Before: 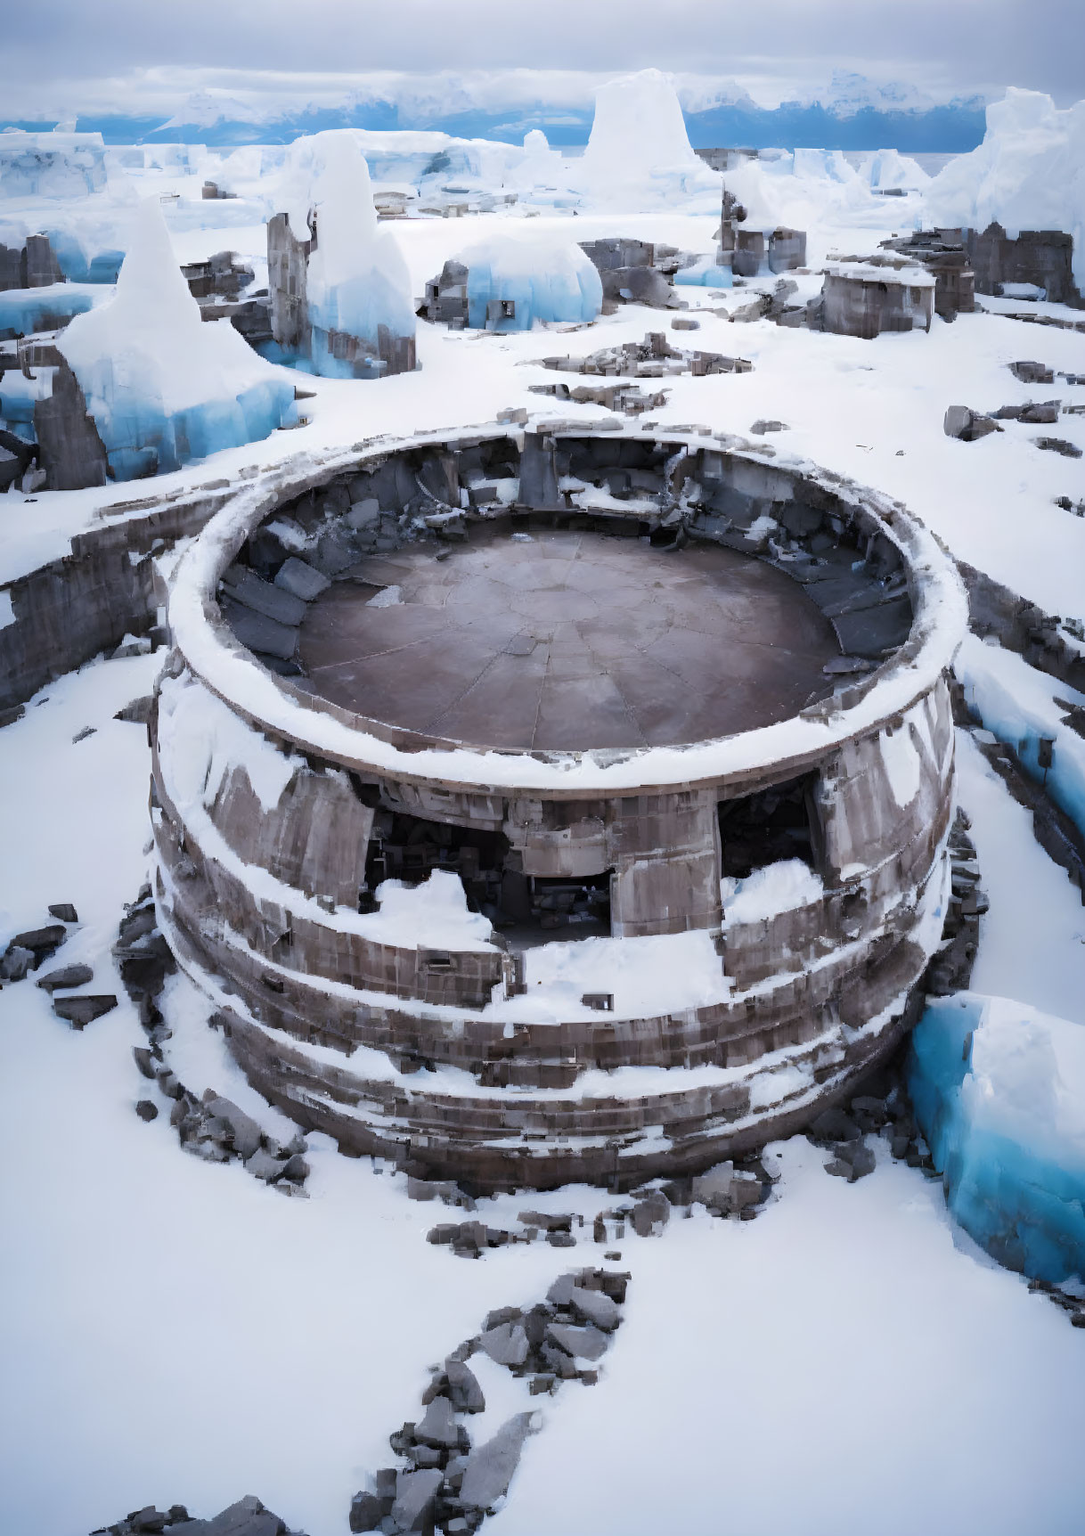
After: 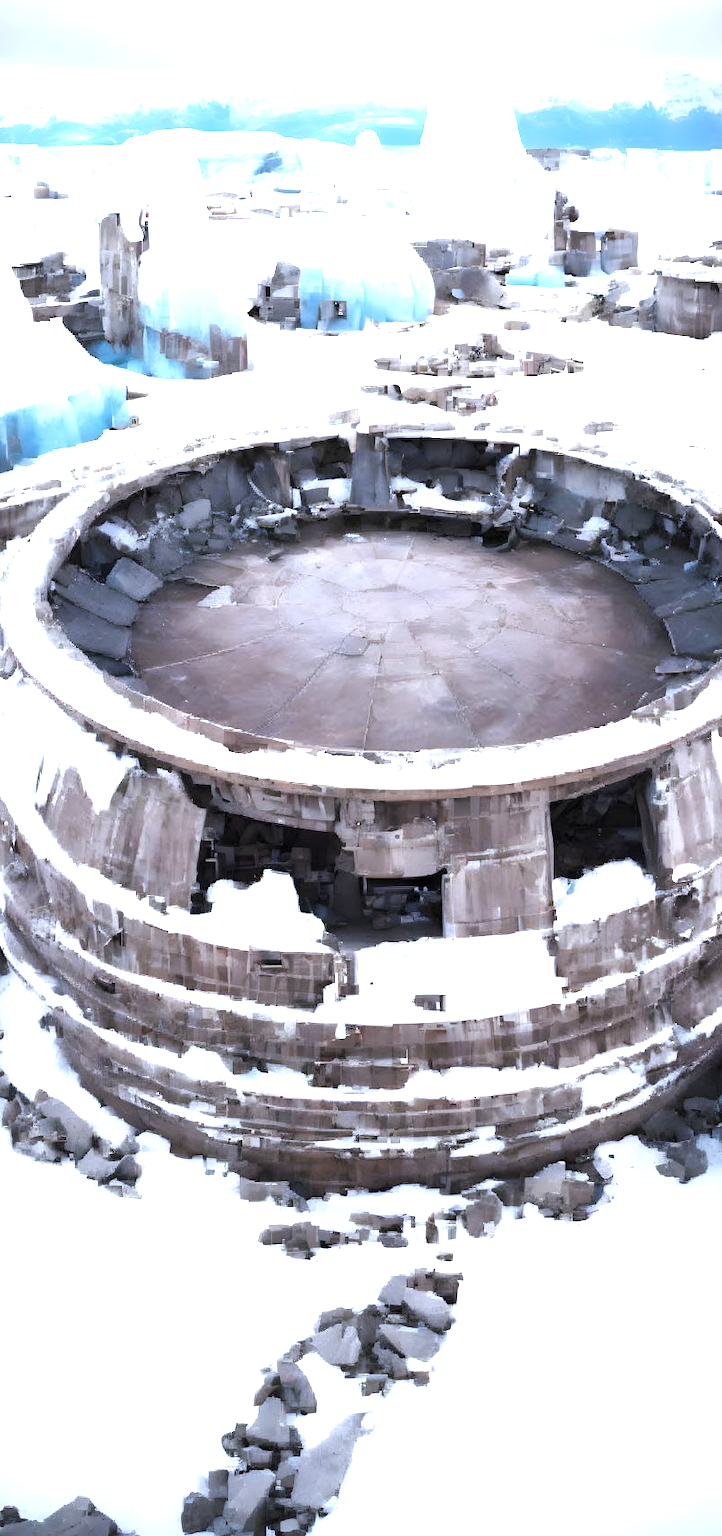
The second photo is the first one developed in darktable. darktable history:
local contrast: mode bilateral grid, contrast 10, coarseness 25, detail 110%, midtone range 0.2
vignetting: fall-off start 91.19%
crop and rotate: left 15.546%, right 17.787%
exposure: exposure 1.2 EV, compensate highlight preservation false
